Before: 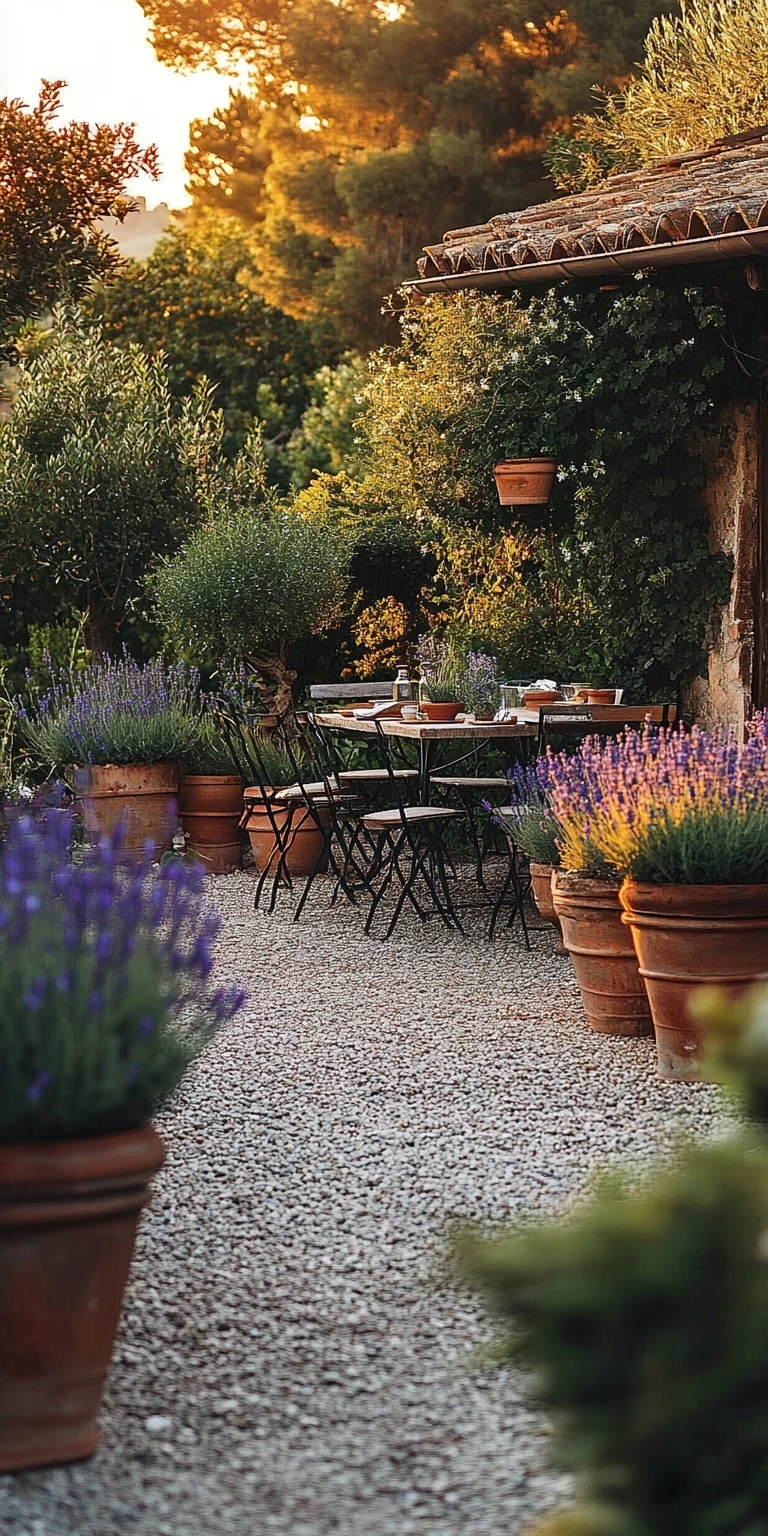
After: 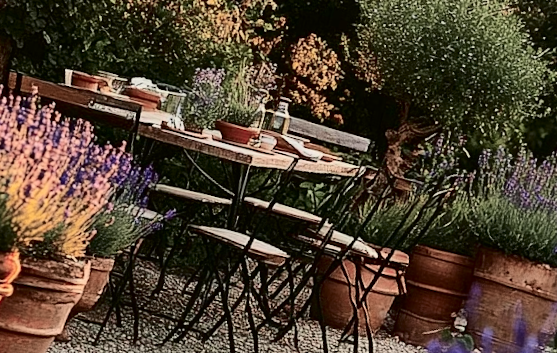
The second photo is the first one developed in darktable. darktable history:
rotate and perspective: rotation 2.27°, automatic cropping off
crop and rotate: angle 16.12°, top 30.835%, bottom 35.653%
tone curve: curves: ch0 [(0, 0) (0.049, 0.01) (0.154, 0.081) (0.491, 0.56) (0.739, 0.794) (0.992, 0.937)]; ch1 [(0, 0) (0.172, 0.123) (0.317, 0.272) (0.401, 0.422) (0.499, 0.497) (0.531, 0.54) (0.615, 0.603) (0.741, 0.783) (1, 1)]; ch2 [(0, 0) (0.411, 0.424) (0.462, 0.483) (0.544, 0.56) (0.686, 0.638) (1, 1)], color space Lab, independent channels, preserve colors none
